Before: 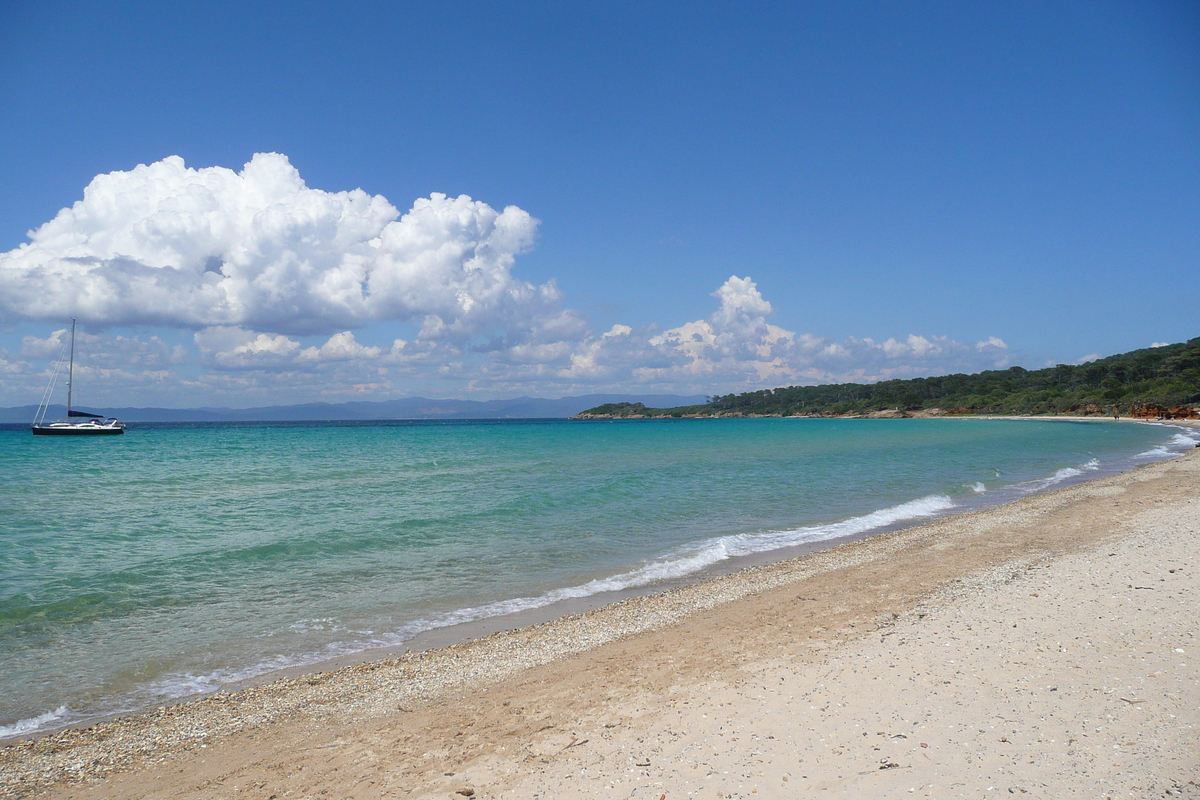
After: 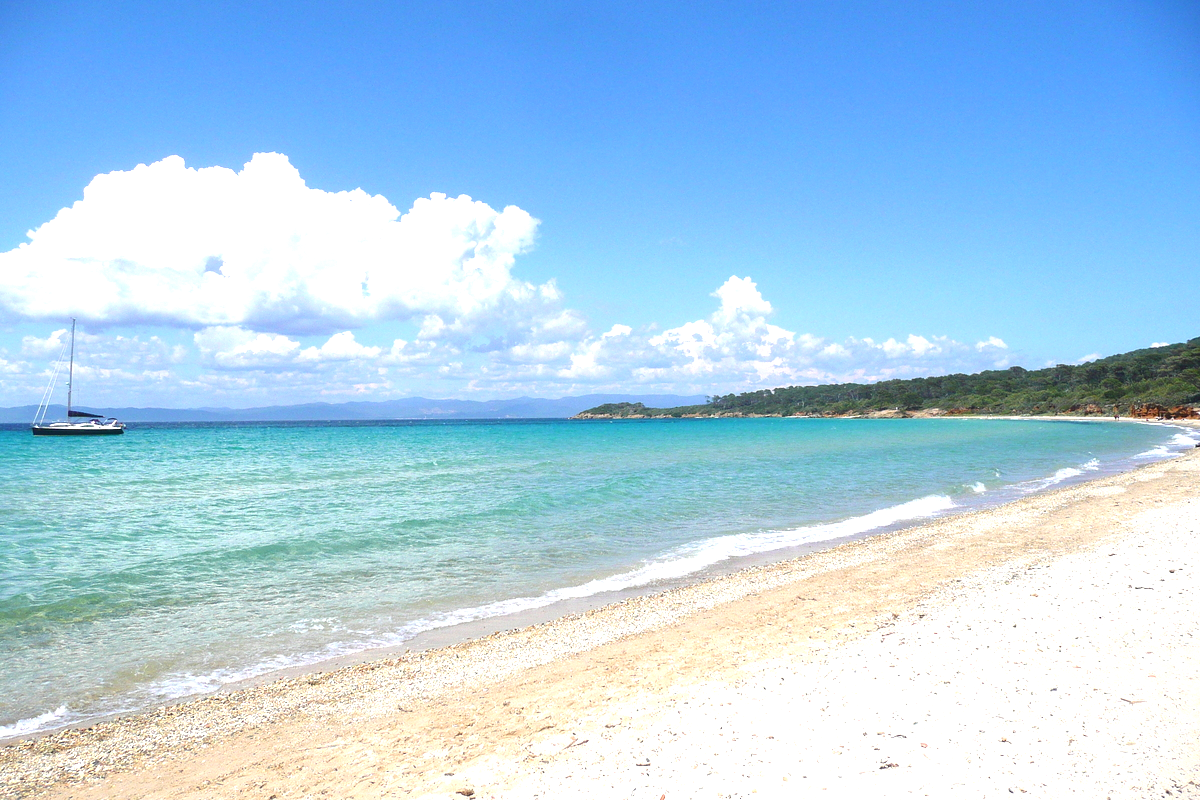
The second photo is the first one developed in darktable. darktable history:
tone equalizer: on, module defaults
exposure: black level correction 0, exposure 1.2 EV, compensate exposure bias true, compensate highlight preservation false
